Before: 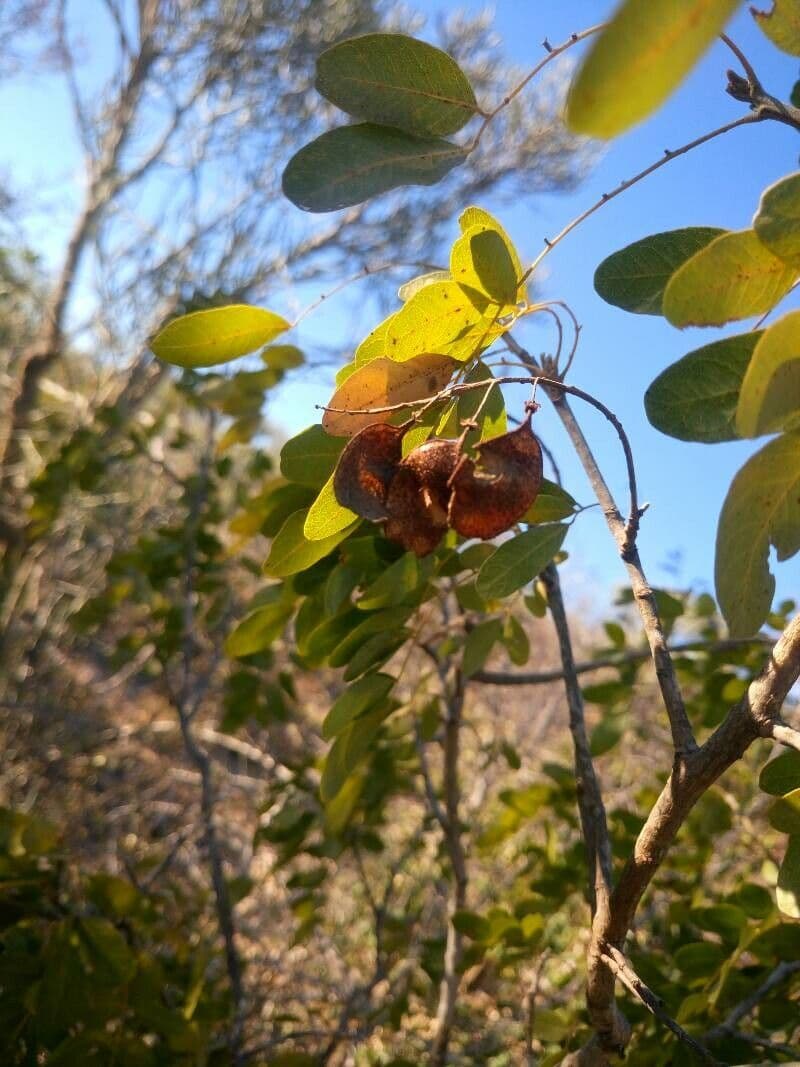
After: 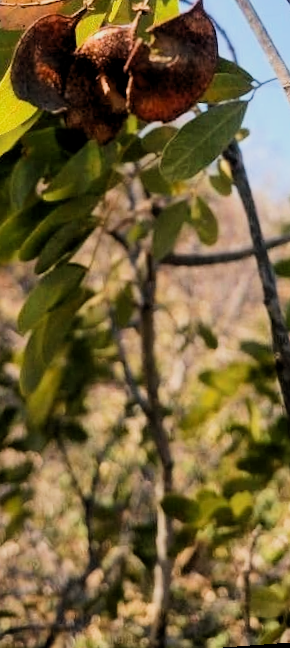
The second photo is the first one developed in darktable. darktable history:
rotate and perspective: rotation -4.25°, automatic cropping off
rgb levels: levels [[0.01, 0.419, 0.839], [0, 0.5, 1], [0, 0.5, 1]]
filmic rgb: black relative exposure -7.5 EV, white relative exposure 5 EV, hardness 3.31, contrast 1.3, contrast in shadows safe
crop: left 40.878%, top 39.176%, right 25.993%, bottom 3.081%
